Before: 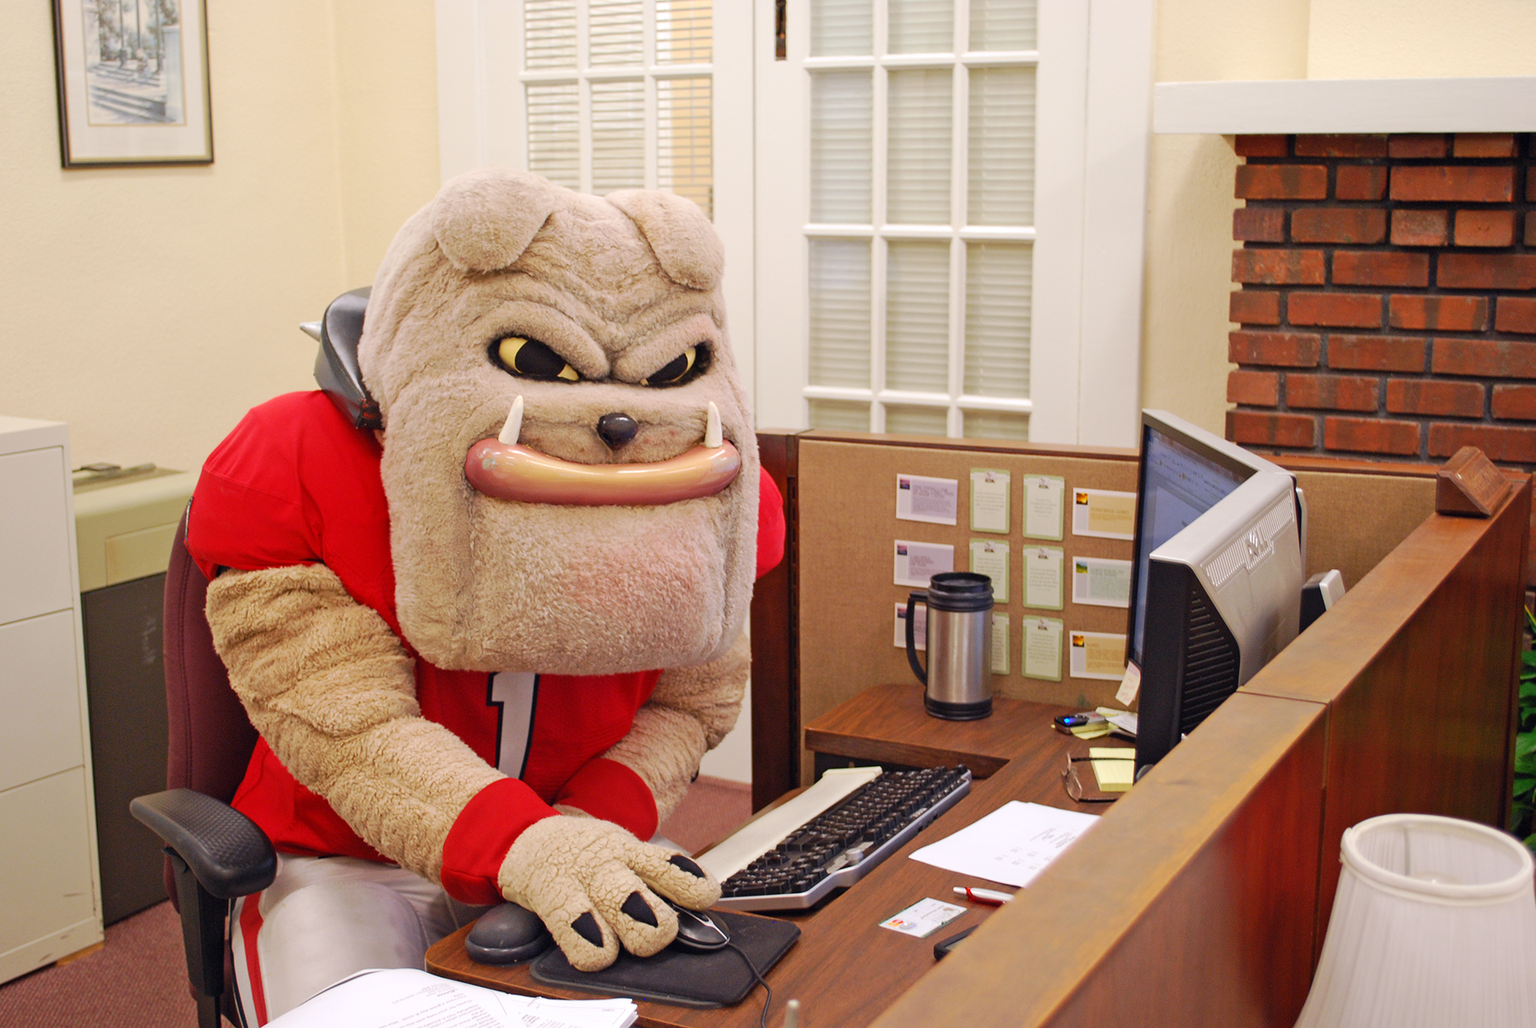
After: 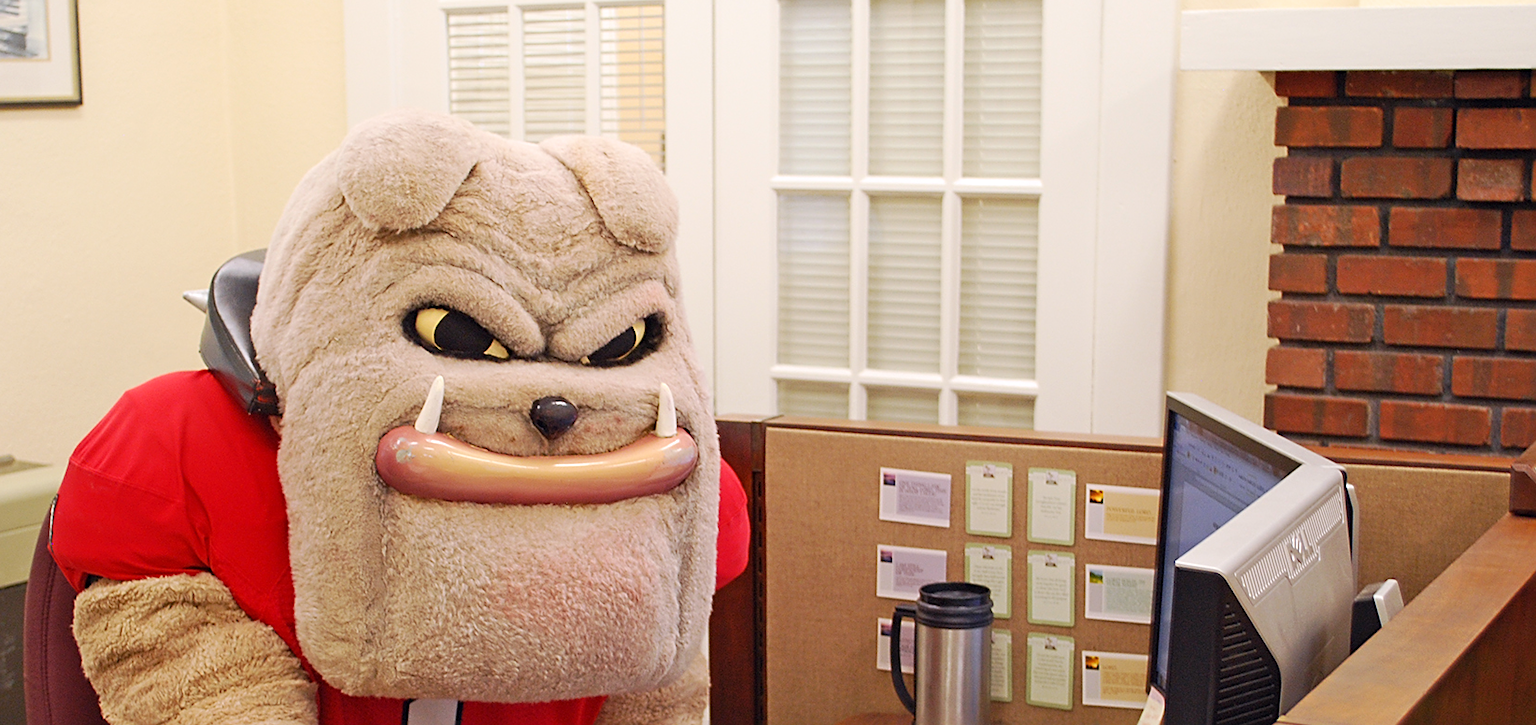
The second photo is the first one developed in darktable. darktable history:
crop and rotate: left 9.345%, top 7.22%, right 4.982%, bottom 32.331%
shadows and highlights: shadows 0, highlights 40
sharpen: on, module defaults
